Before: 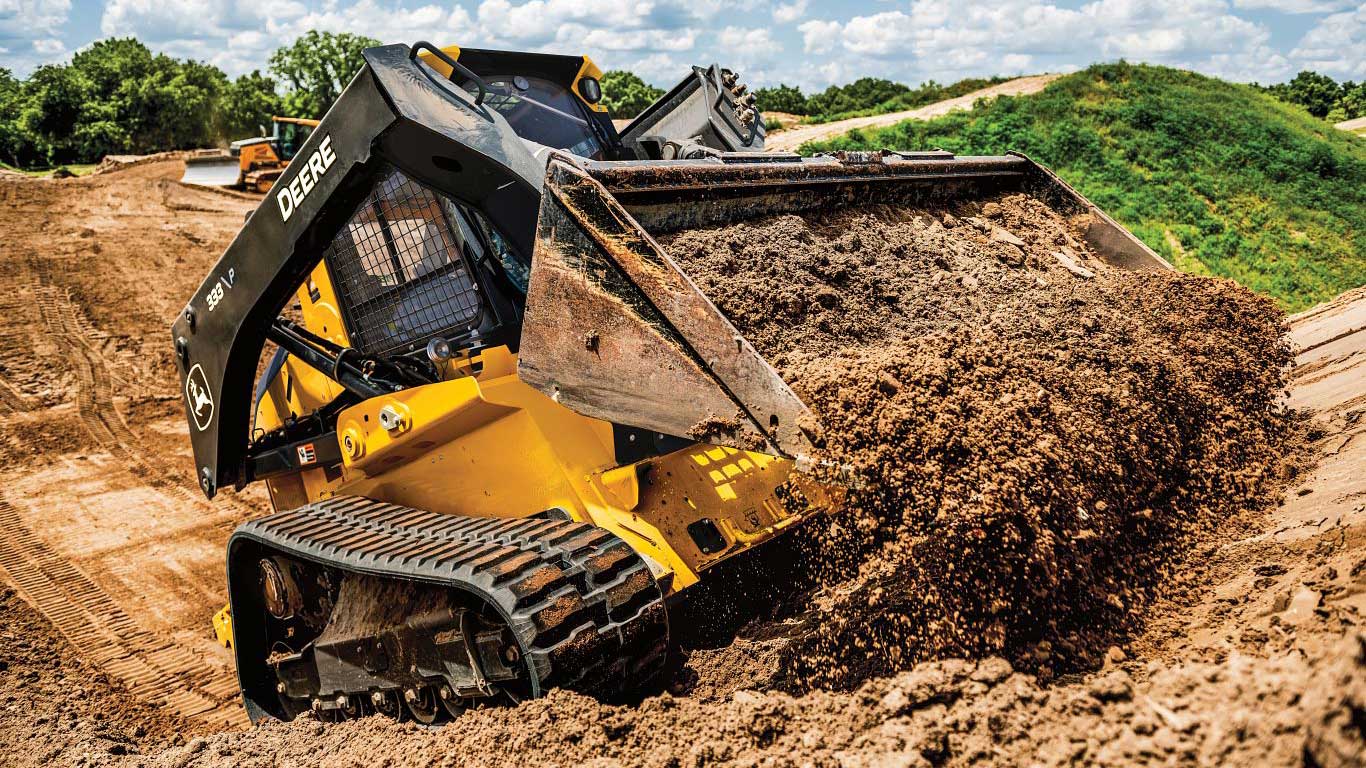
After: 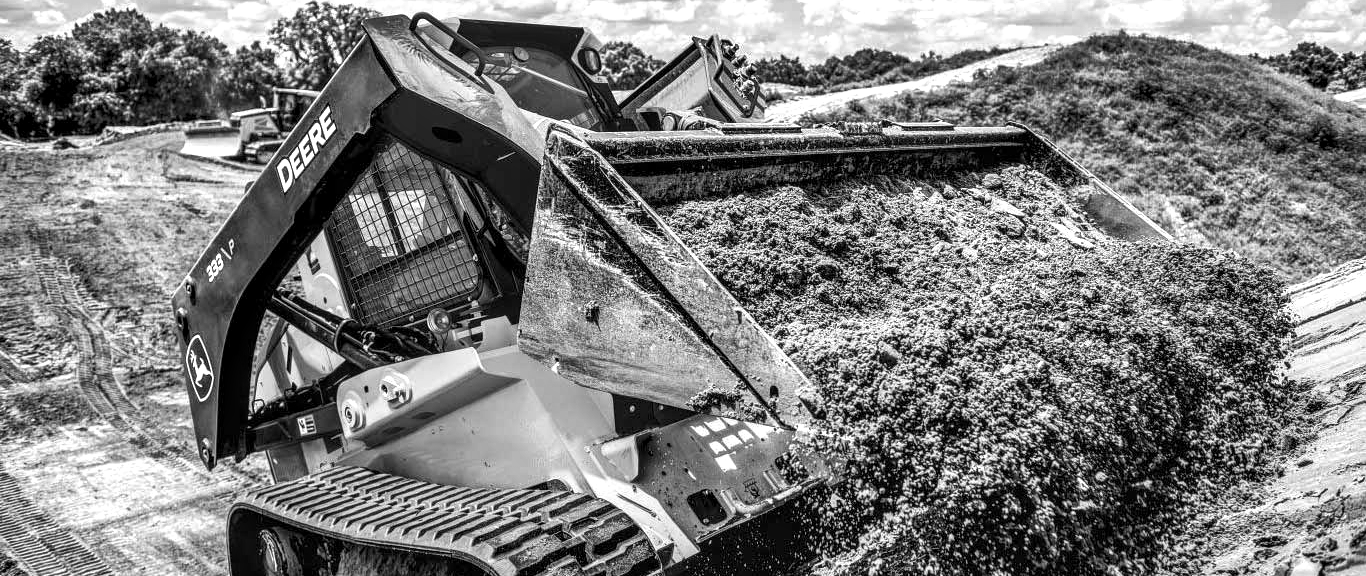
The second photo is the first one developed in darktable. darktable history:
exposure: black level correction 0, exposure 0.5 EV, compensate exposure bias true, compensate highlight preservation false
local contrast: highlights 35%, detail 135%
crop: top 3.857%, bottom 21.132%
shadows and highlights: soften with gaussian
monochrome: on, module defaults
